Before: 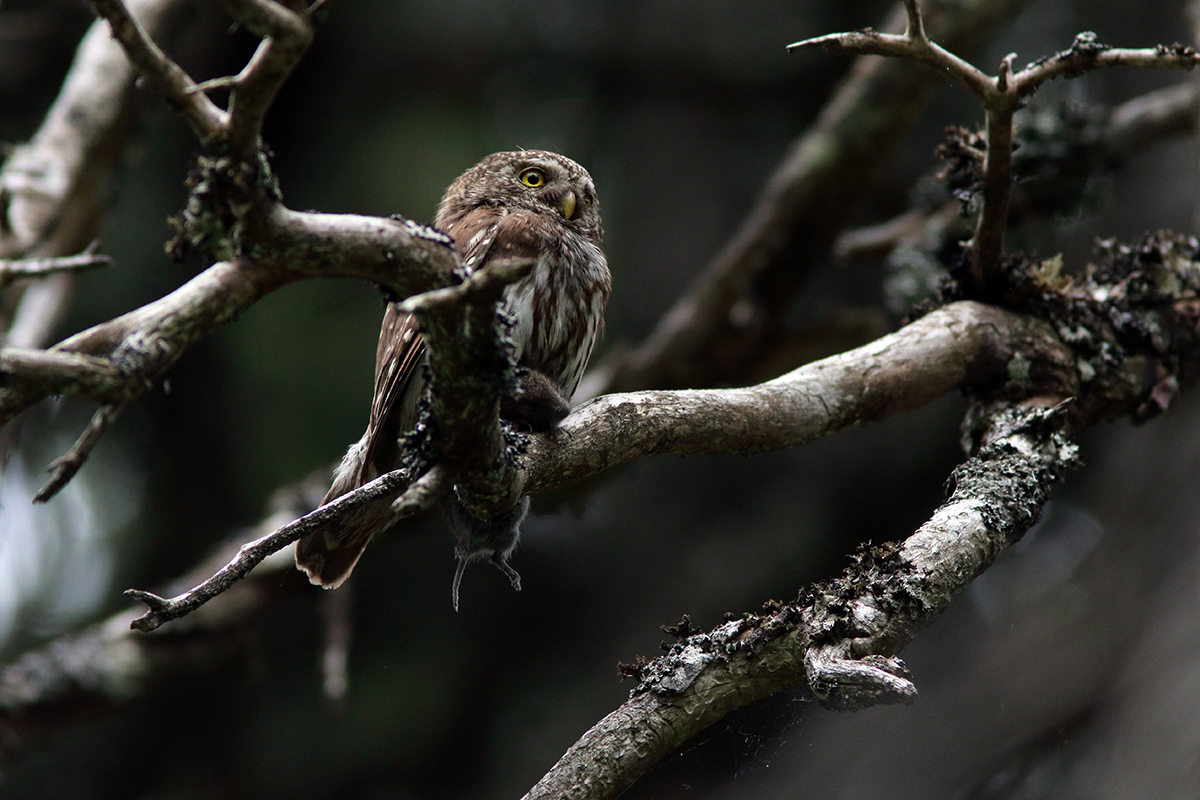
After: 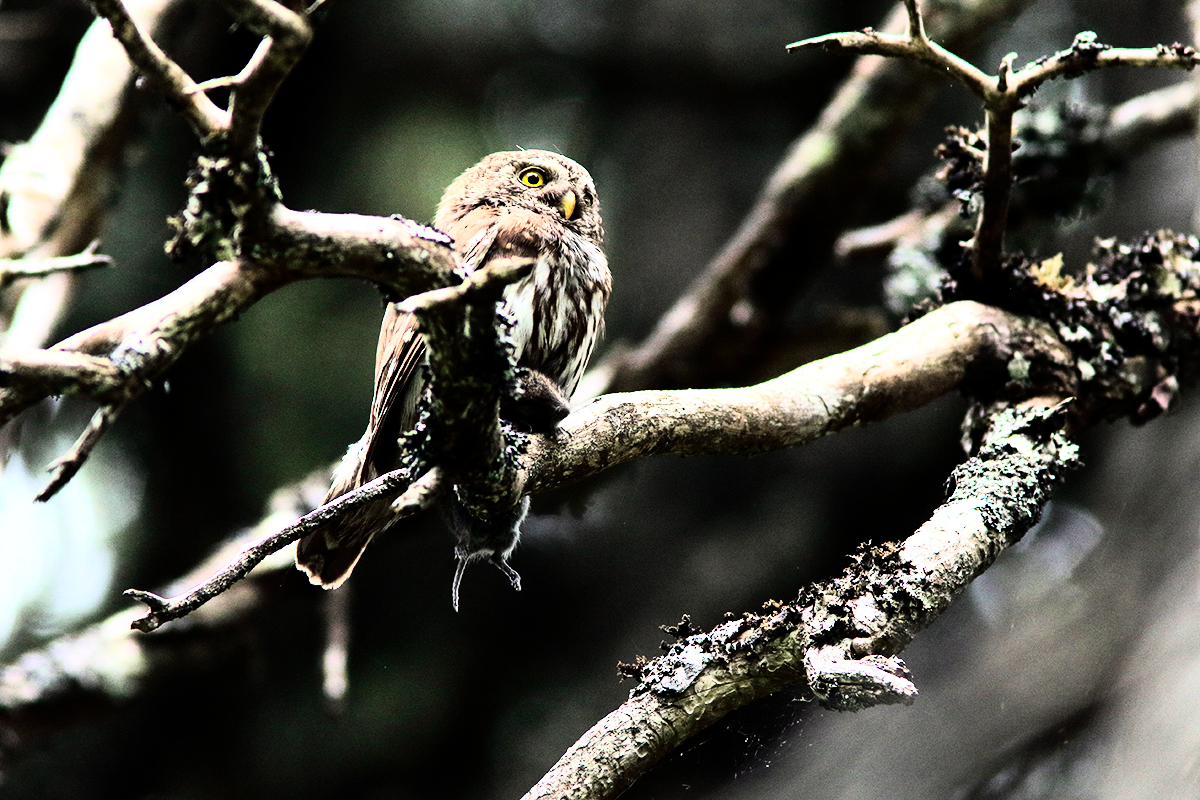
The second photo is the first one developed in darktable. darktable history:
rgb curve: curves: ch0 [(0, 0) (0.21, 0.15) (0.24, 0.21) (0.5, 0.75) (0.75, 0.96) (0.89, 0.99) (1, 1)]; ch1 [(0, 0.02) (0.21, 0.13) (0.25, 0.2) (0.5, 0.67) (0.75, 0.9) (0.89, 0.97) (1, 1)]; ch2 [(0, 0.02) (0.21, 0.13) (0.25, 0.2) (0.5, 0.67) (0.75, 0.9) (0.89, 0.97) (1, 1)], compensate middle gray true
exposure: black level correction 0.001, exposure 1.3 EV, compensate highlight preservation false
